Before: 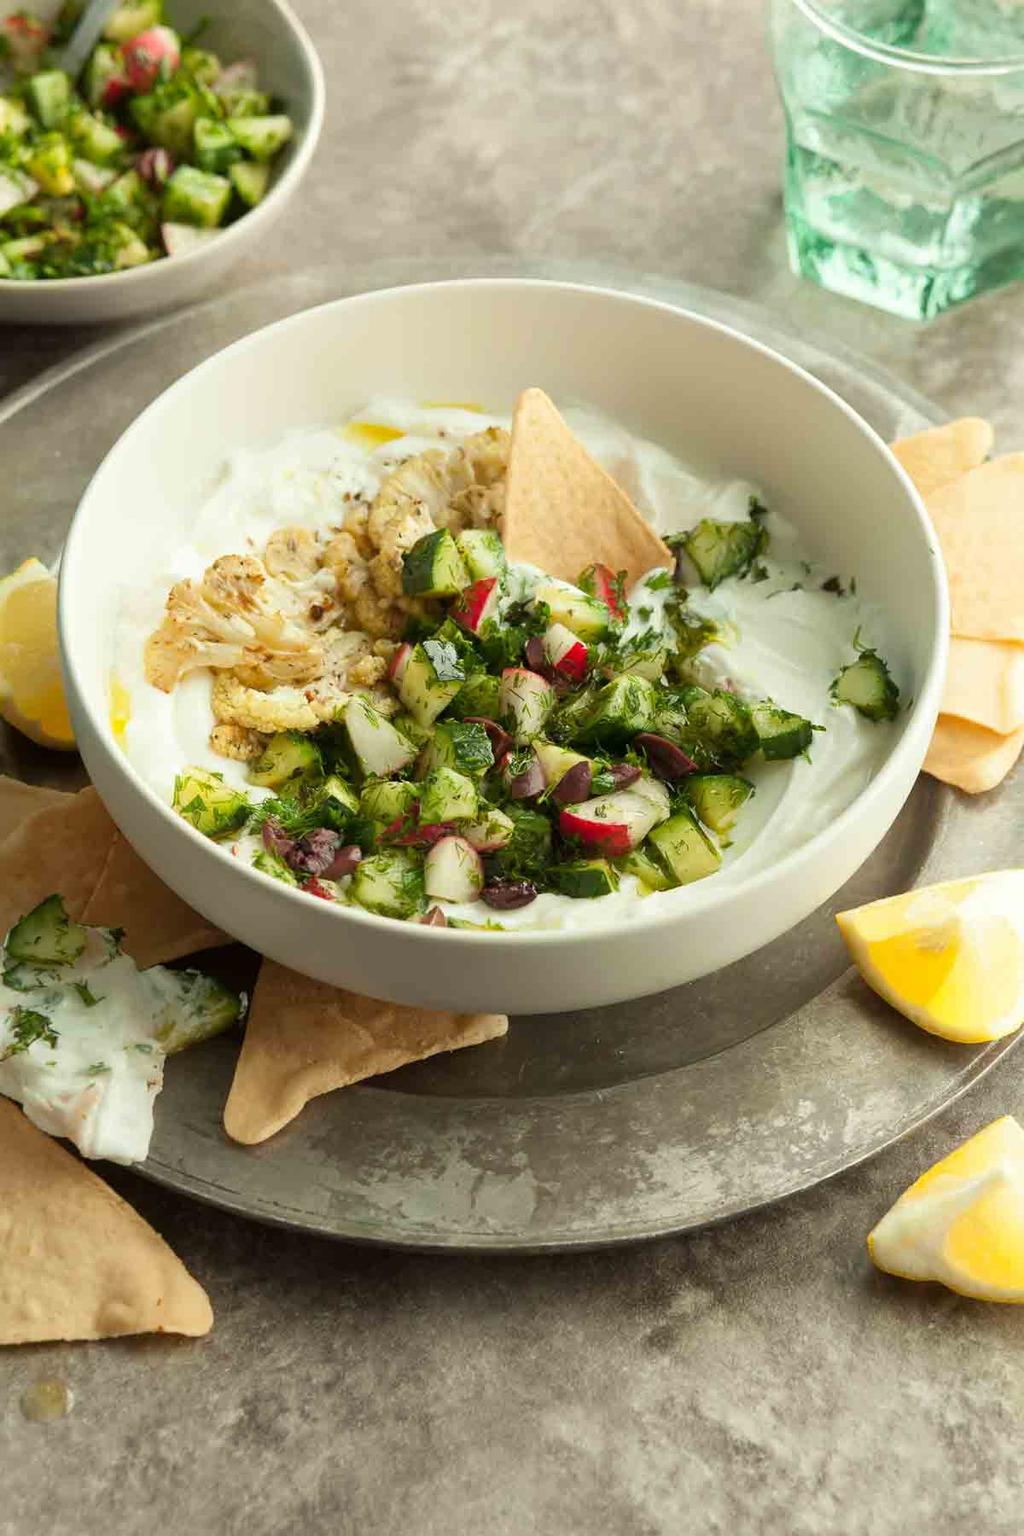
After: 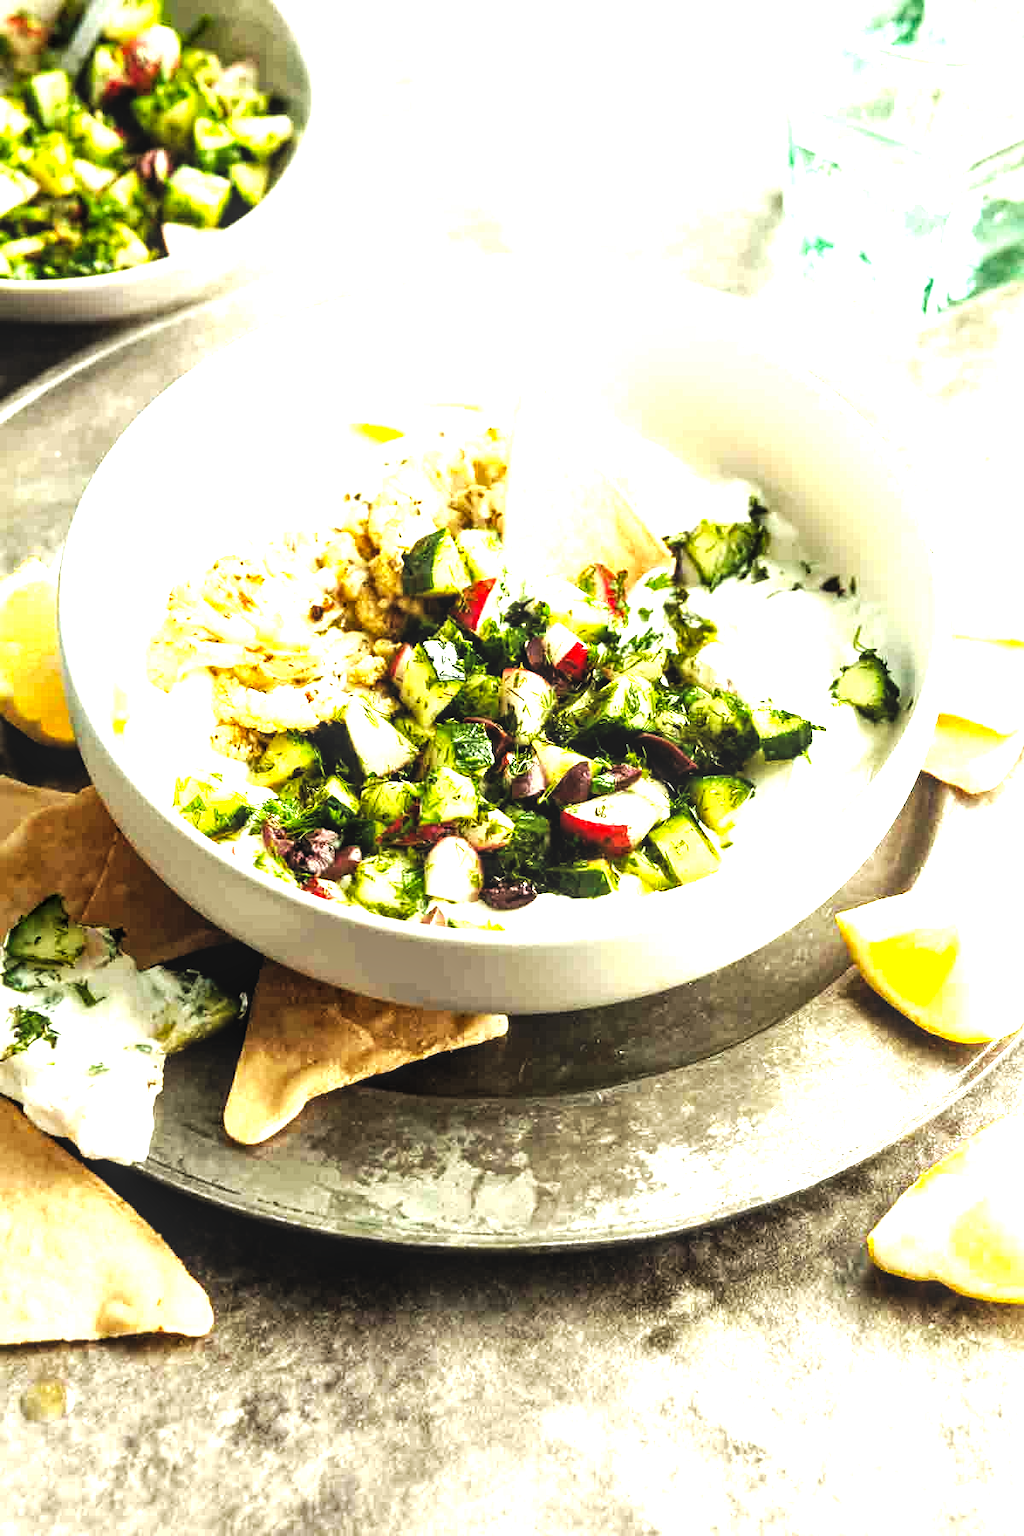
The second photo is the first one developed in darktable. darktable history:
exposure: exposure 0.236 EV, compensate highlight preservation false
local contrast: on, module defaults
base curve: curves: ch0 [(0, 0) (0.032, 0.025) (0.121, 0.166) (0.206, 0.329) (0.605, 0.79) (1, 1)], preserve colors none
levels: levels [0.044, 0.475, 0.791]
